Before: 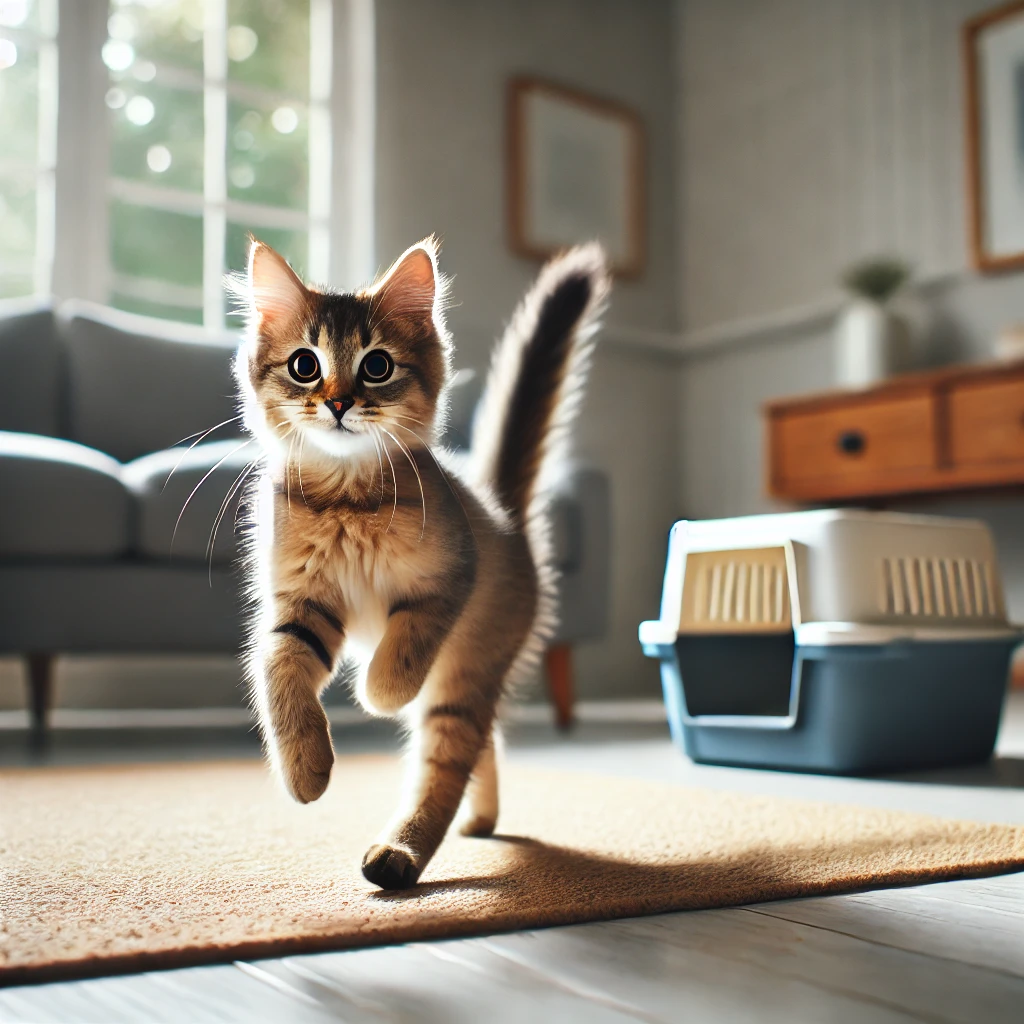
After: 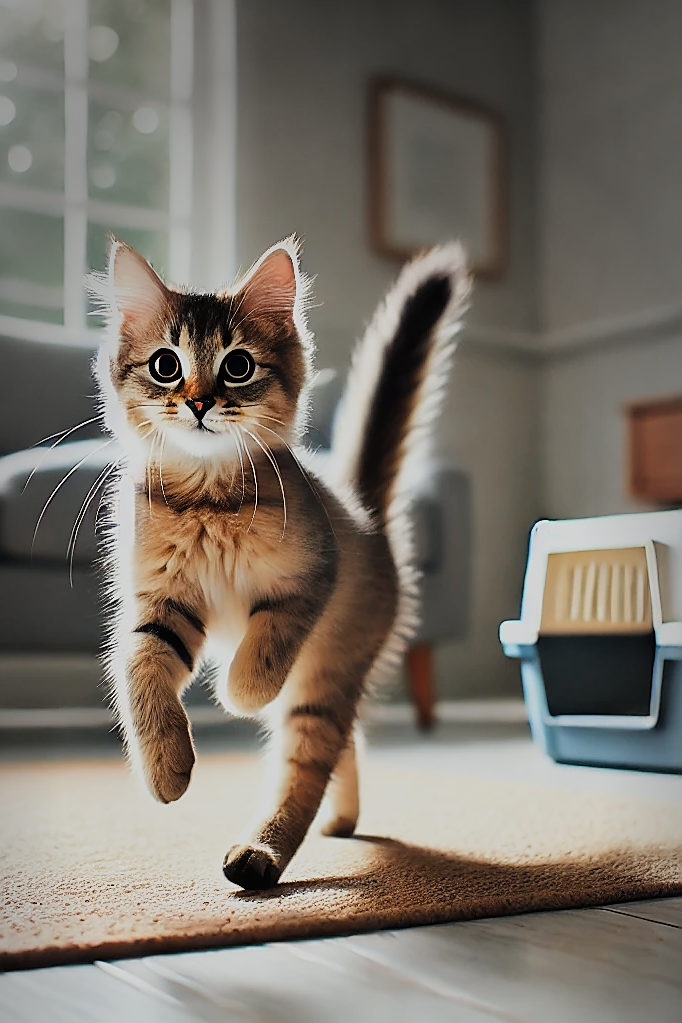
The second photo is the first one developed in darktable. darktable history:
vignetting: center (-0.026, 0.399), automatic ratio true
sharpen: radius 1.414, amount 1.241, threshold 0.818
crop and rotate: left 13.589%, right 19.789%
filmic rgb: black relative exposure -7.65 EV, white relative exposure 4.56 EV, hardness 3.61, iterations of high-quality reconstruction 0
